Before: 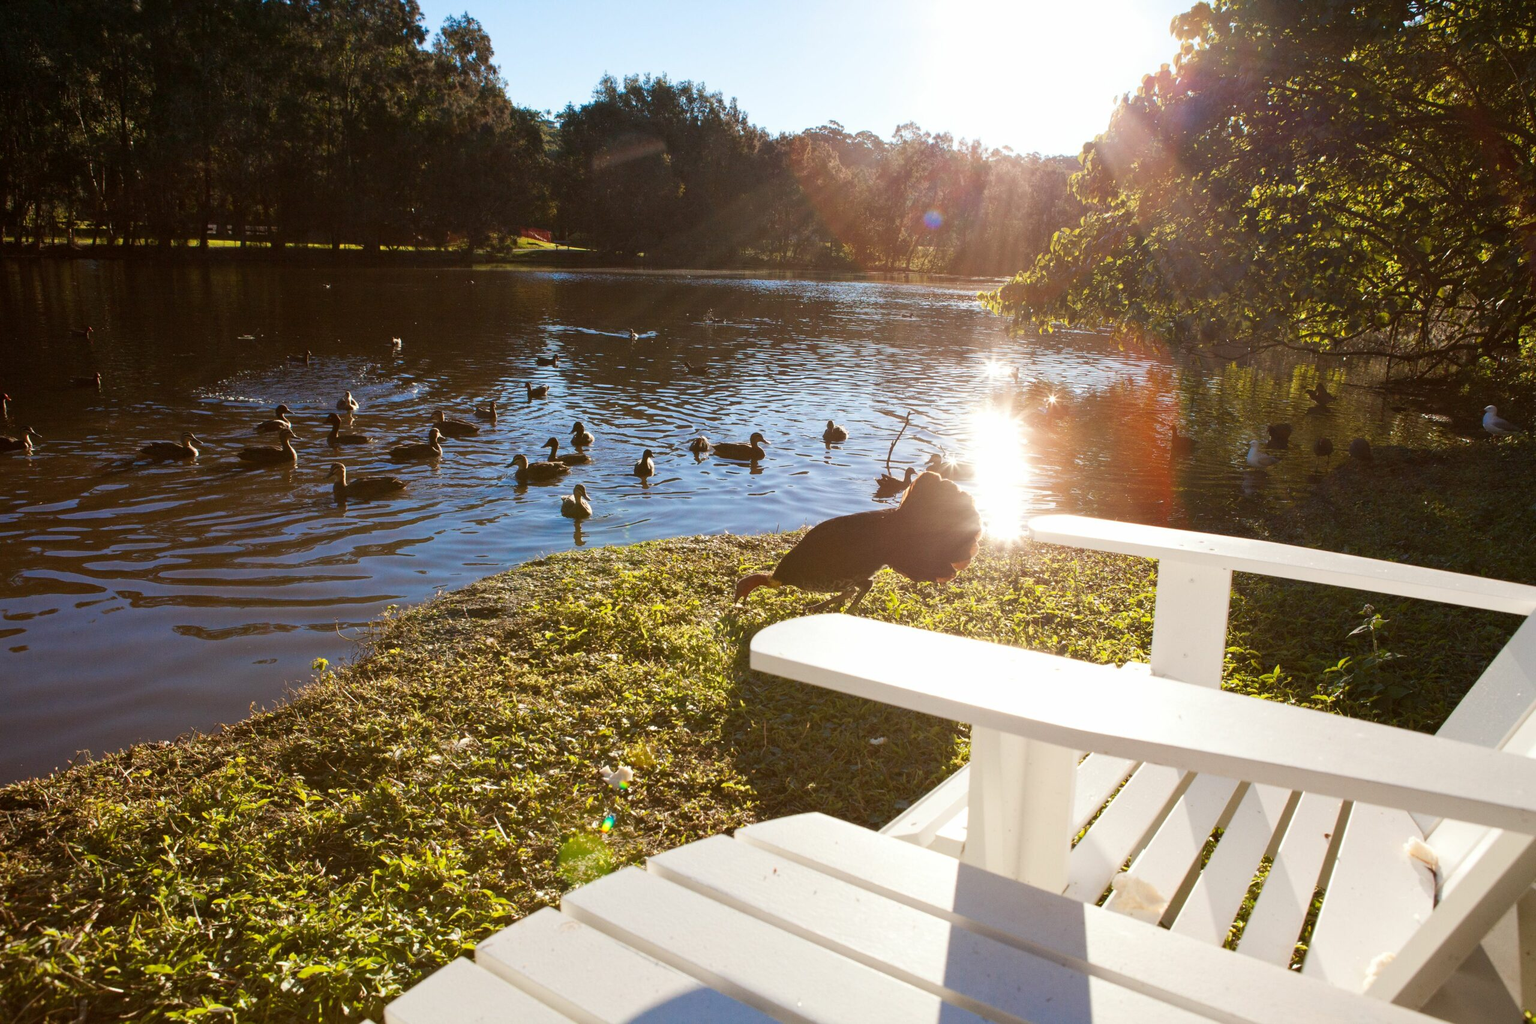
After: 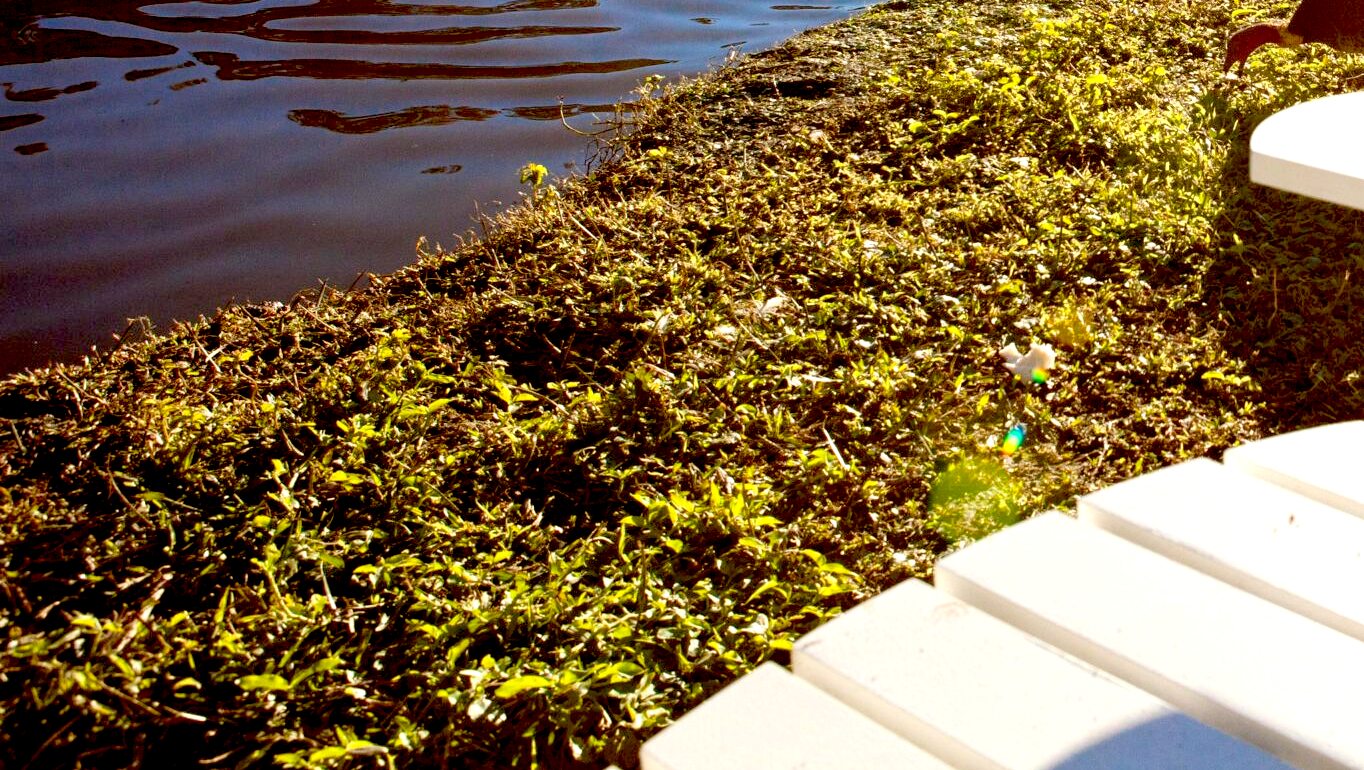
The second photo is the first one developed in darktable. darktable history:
crop and rotate: top 54.682%, right 46.703%, bottom 0.202%
exposure: black level correction 0.039, exposure 0.499 EV, compensate highlight preservation false
